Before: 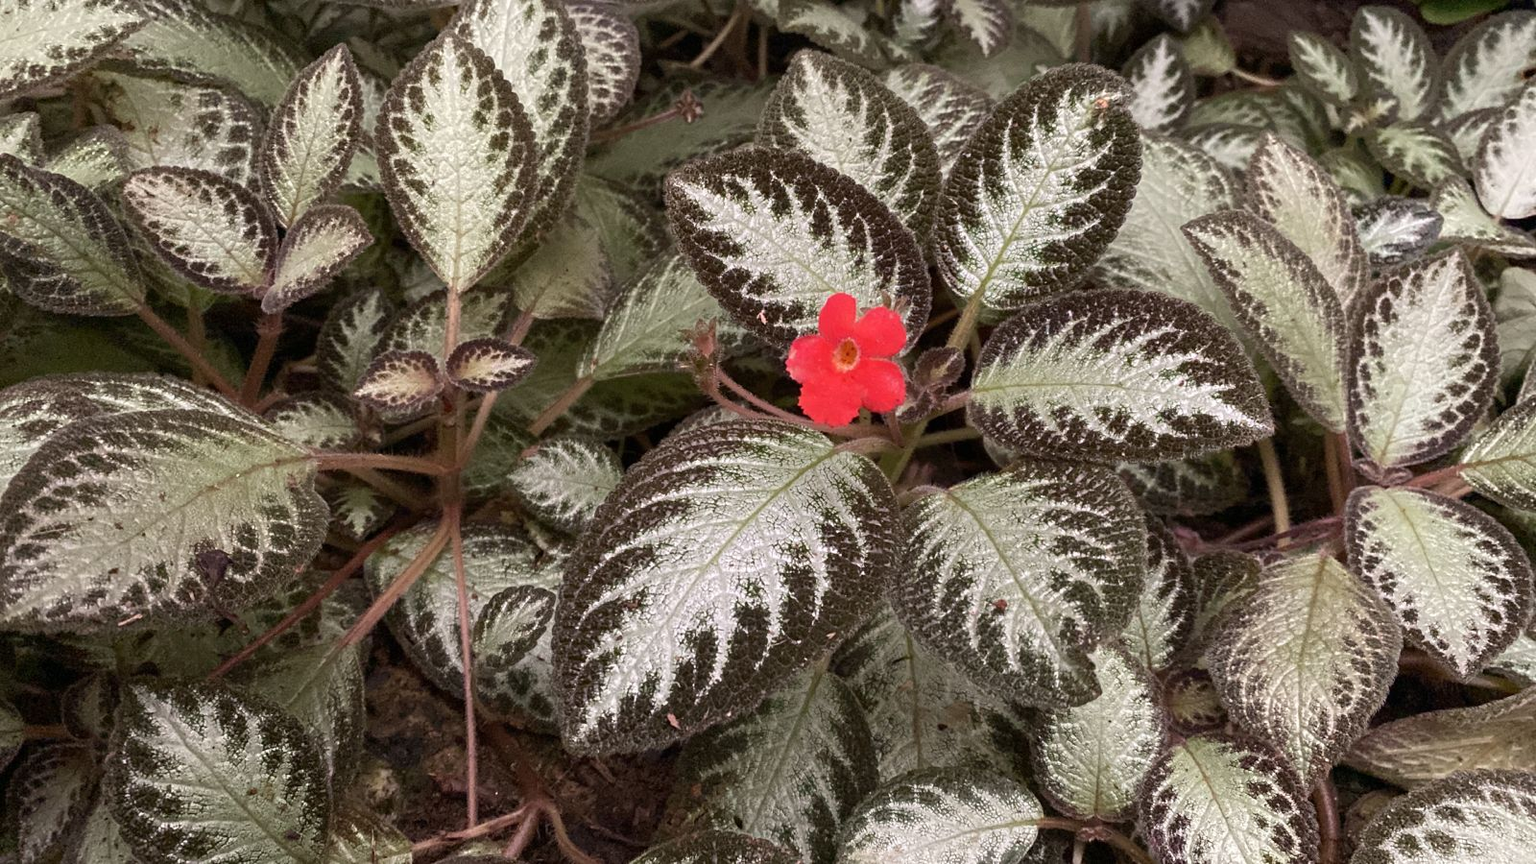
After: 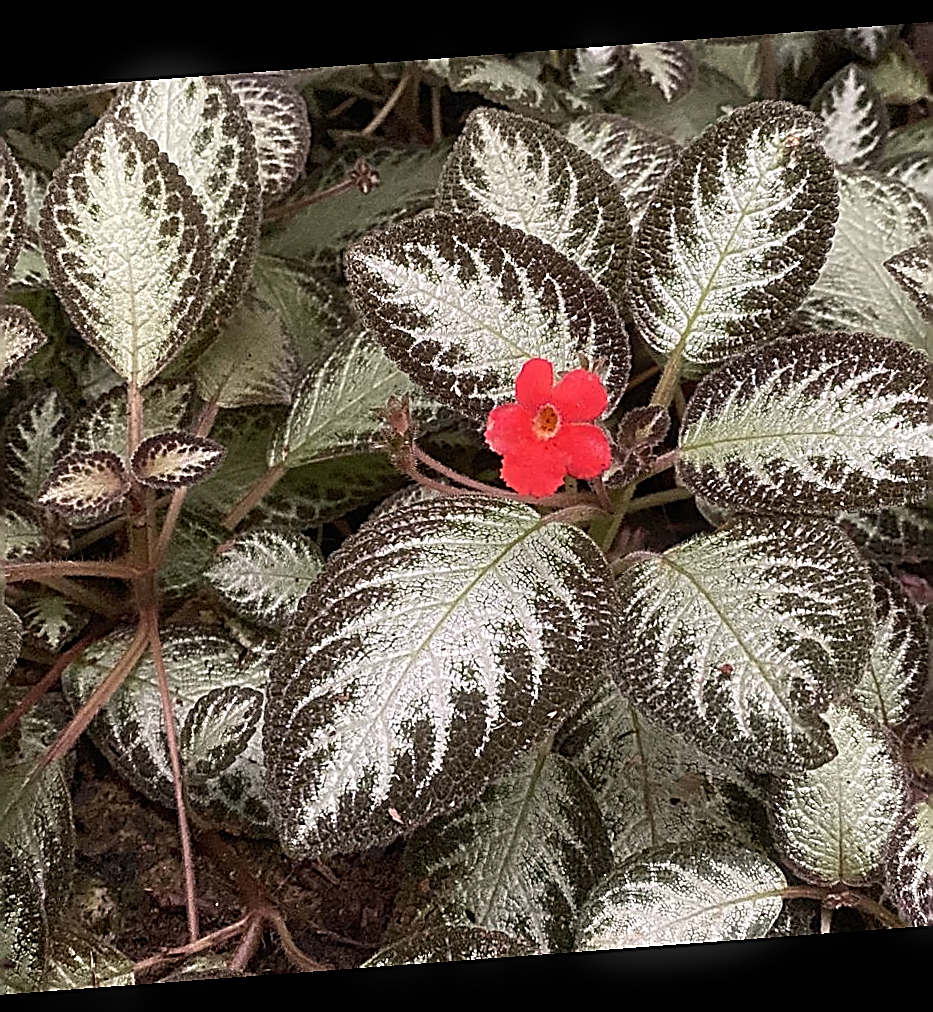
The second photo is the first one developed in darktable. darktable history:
rotate and perspective: rotation -4.25°, automatic cropping off
crop: left 21.674%, right 22.086%
bloom: size 3%, threshold 100%, strength 0%
sharpen: amount 1.861
